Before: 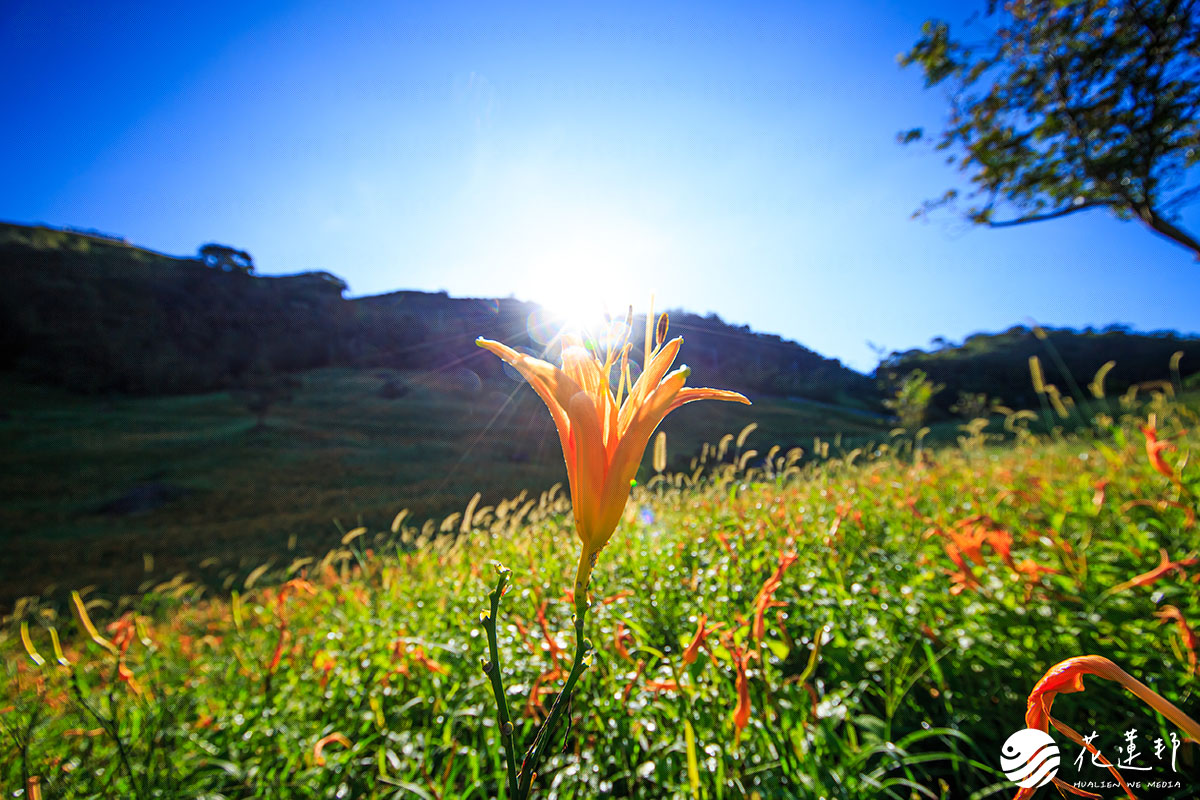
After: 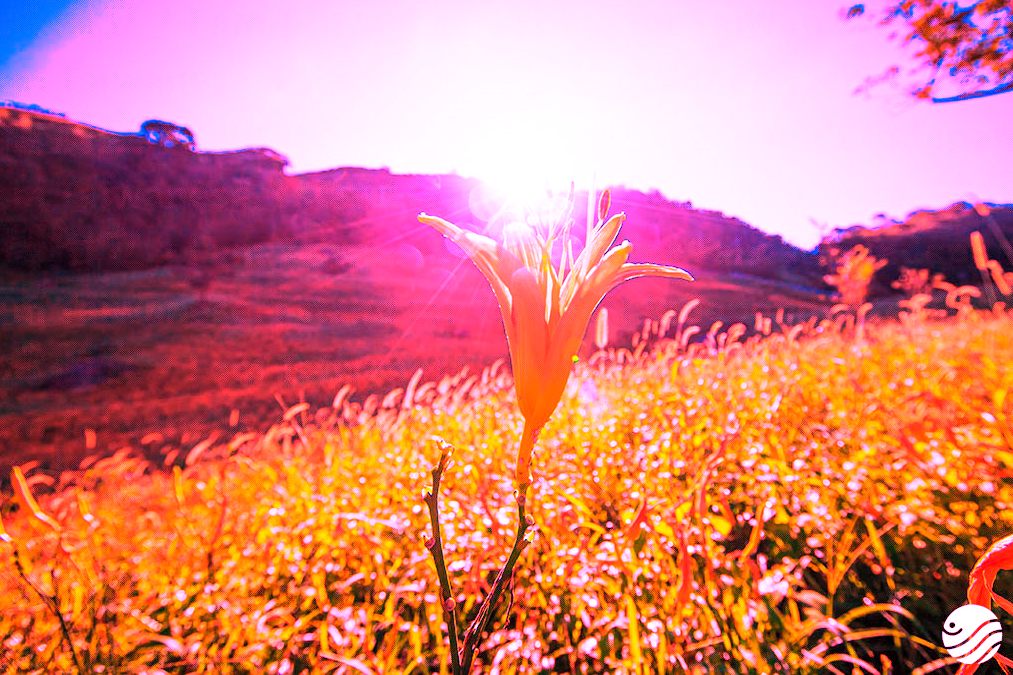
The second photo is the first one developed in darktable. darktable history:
crop and rotate: left 4.842%, top 15.51%, right 10.668%
white balance: red 4.26, blue 1.802
